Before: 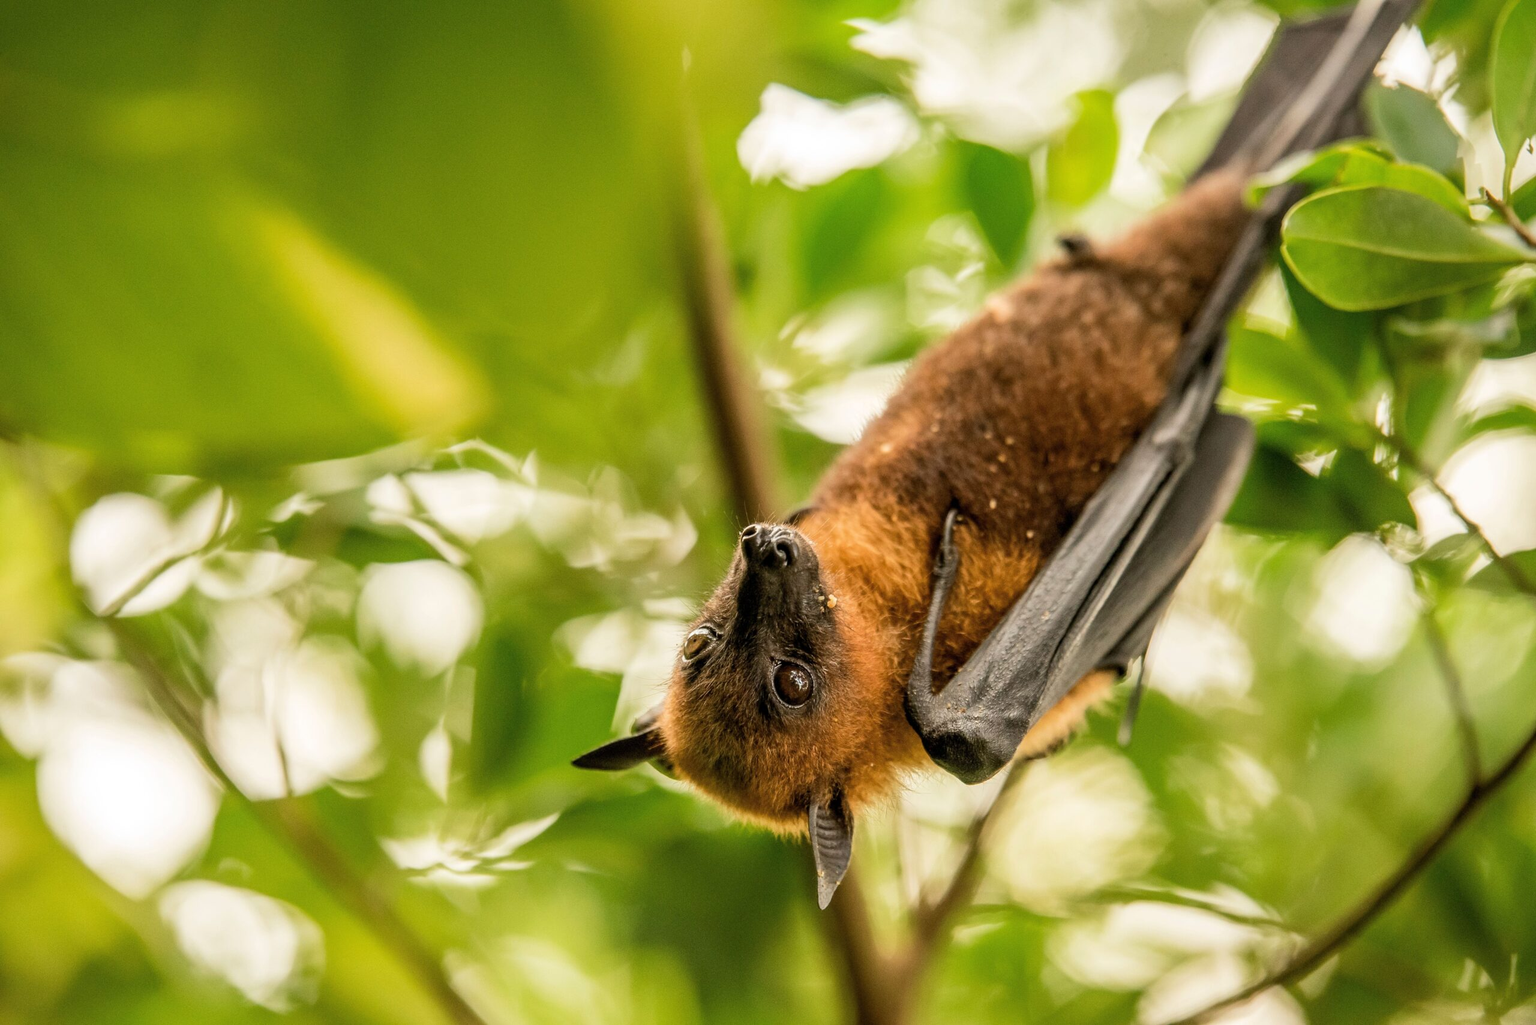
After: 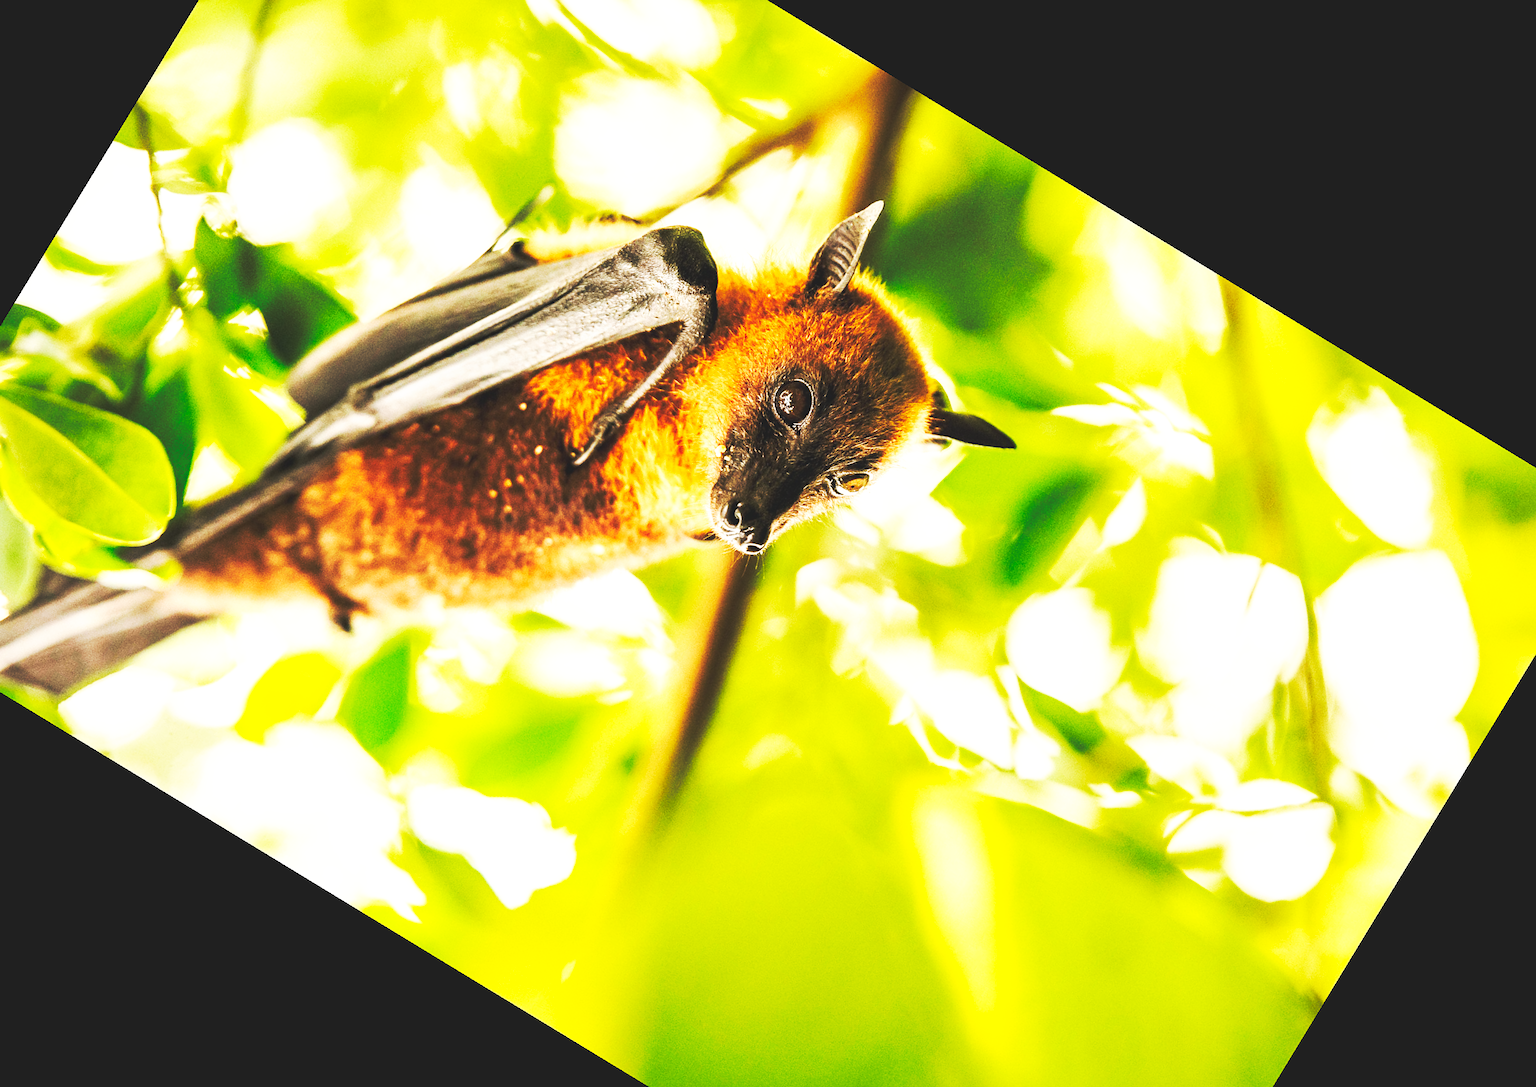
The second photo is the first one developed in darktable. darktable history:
crop and rotate: angle 148.68°, left 9.111%, top 15.603%, right 4.588%, bottom 17.041%
sharpen: amount 0.2
exposure: exposure 0.3 EV, compensate highlight preservation false
base curve: curves: ch0 [(0, 0.015) (0.085, 0.116) (0.134, 0.298) (0.19, 0.545) (0.296, 0.764) (0.599, 0.982) (1, 1)], preserve colors none
